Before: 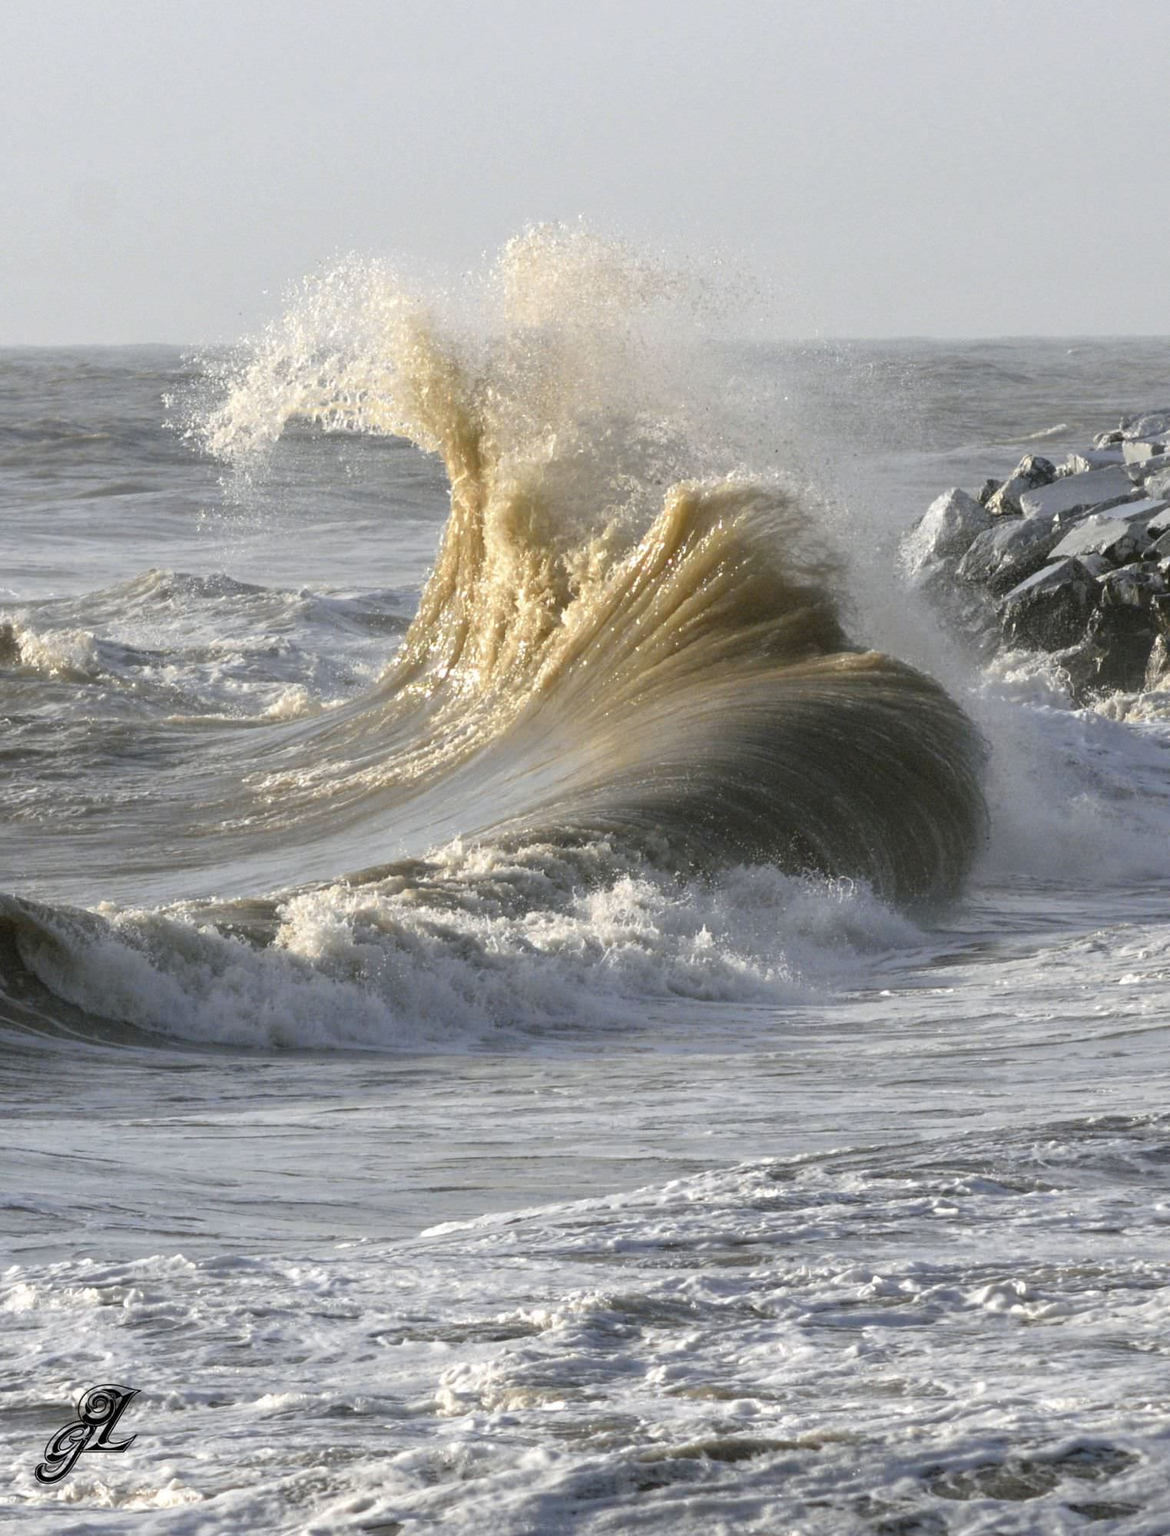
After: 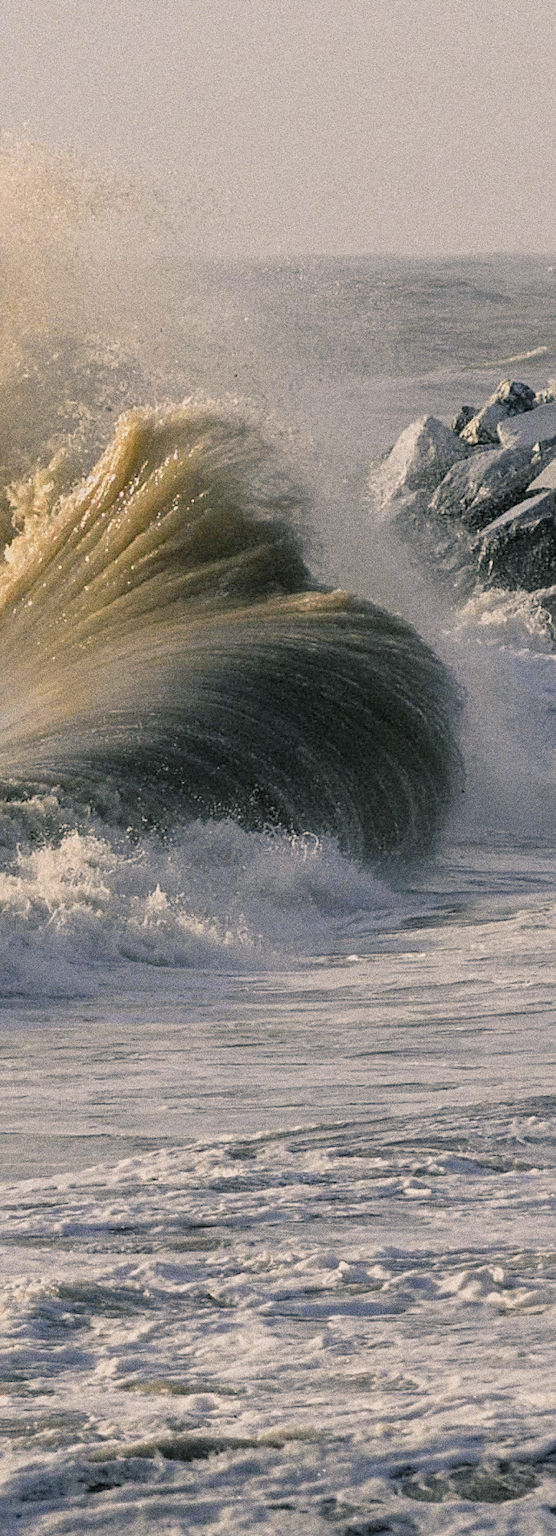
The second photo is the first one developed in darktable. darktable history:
crop: left 47.628%, top 6.643%, right 7.874%
sharpen: on, module defaults
color balance rgb: shadows lift › chroma 5.41%, shadows lift › hue 240°, highlights gain › chroma 3.74%, highlights gain › hue 60°, saturation formula JzAzBz (2021)
filmic rgb: black relative exposure -7.92 EV, white relative exposure 4.13 EV, threshold 3 EV, hardness 4.02, latitude 51.22%, contrast 1.013, shadows ↔ highlights balance 5.35%, color science v5 (2021), contrast in shadows safe, contrast in highlights safe, enable highlight reconstruction true
grain: coarseness 14.49 ISO, strength 48.04%, mid-tones bias 35%
